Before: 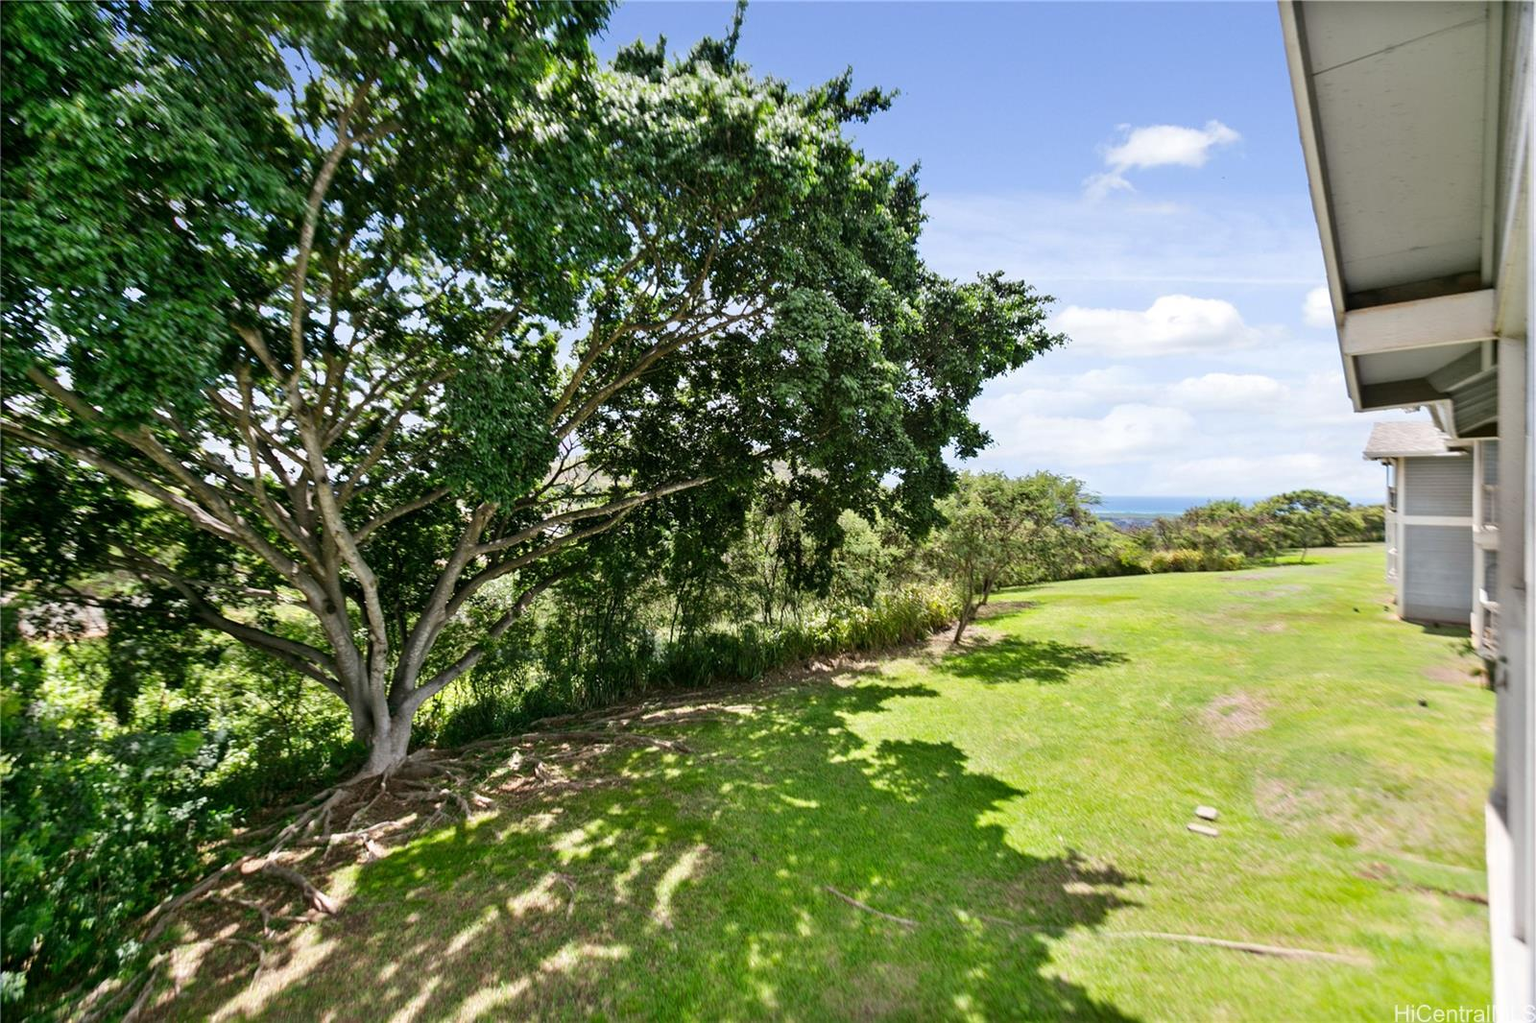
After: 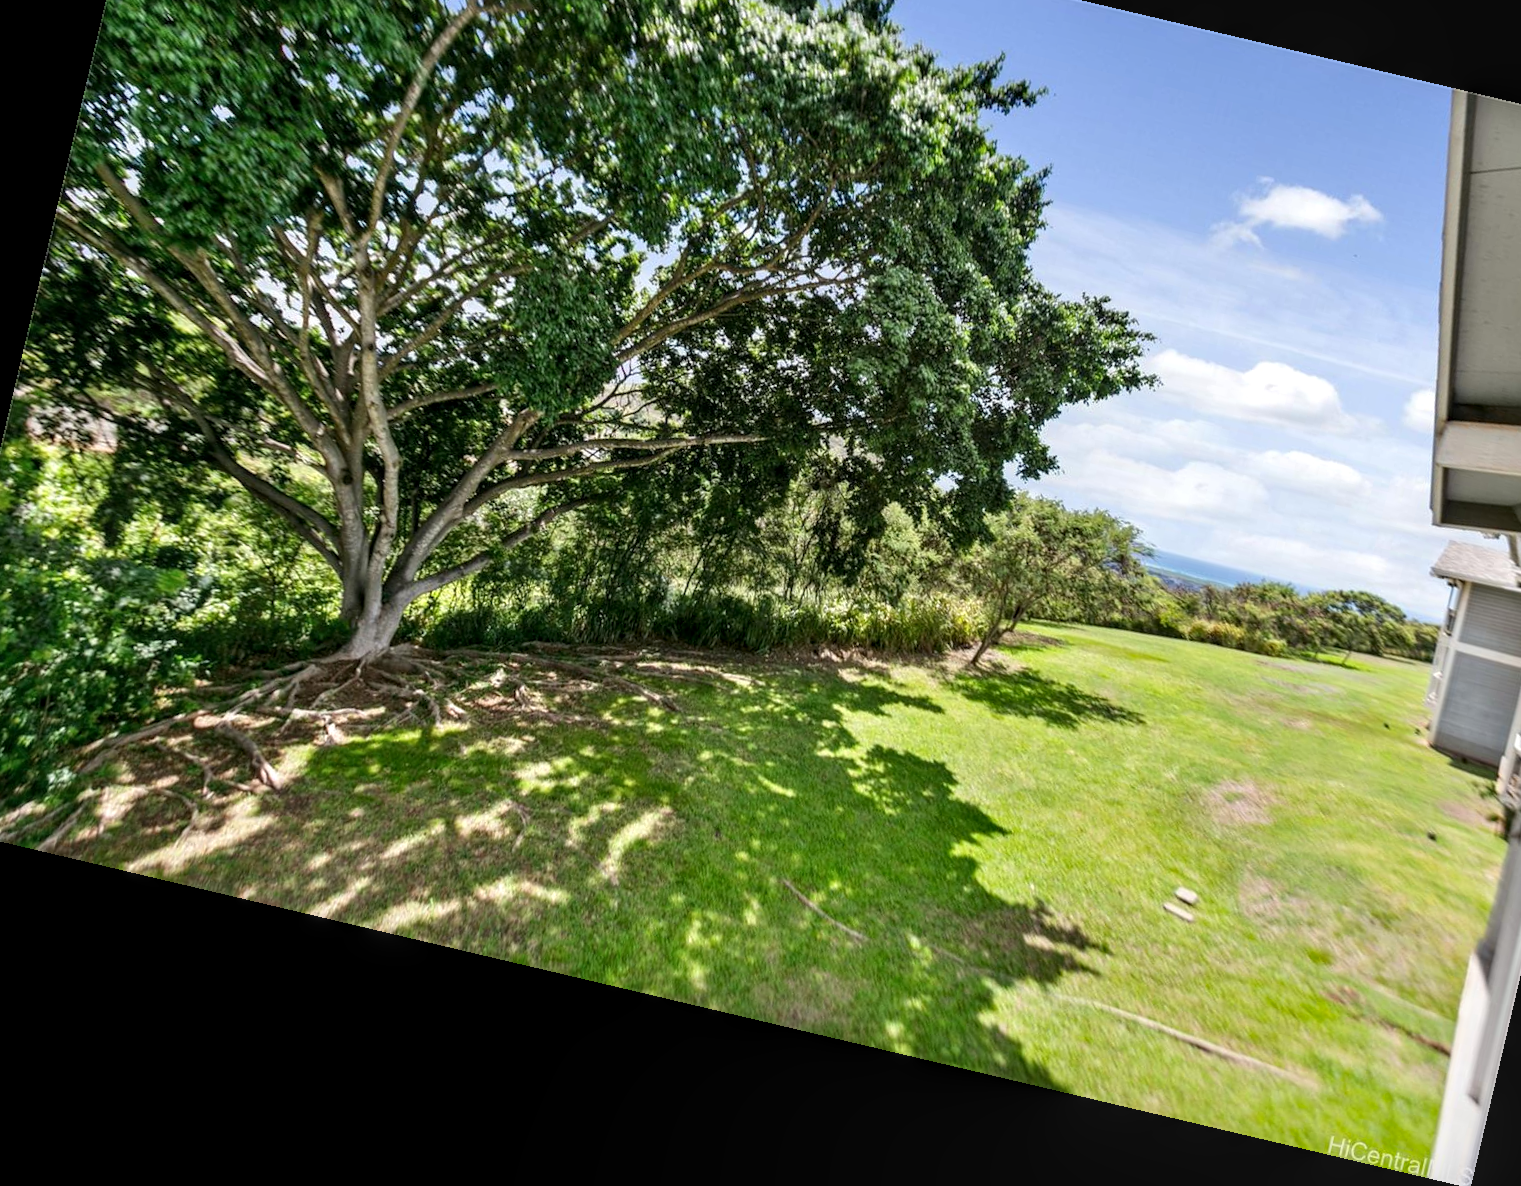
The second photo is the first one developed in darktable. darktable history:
crop and rotate: left 4.842%, top 15.51%, right 10.668%
local contrast: on, module defaults
shadows and highlights: shadows 12, white point adjustment 1.2, highlights -0.36, soften with gaussian
rotate and perspective: rotation 13.27°, automatic cropping off
